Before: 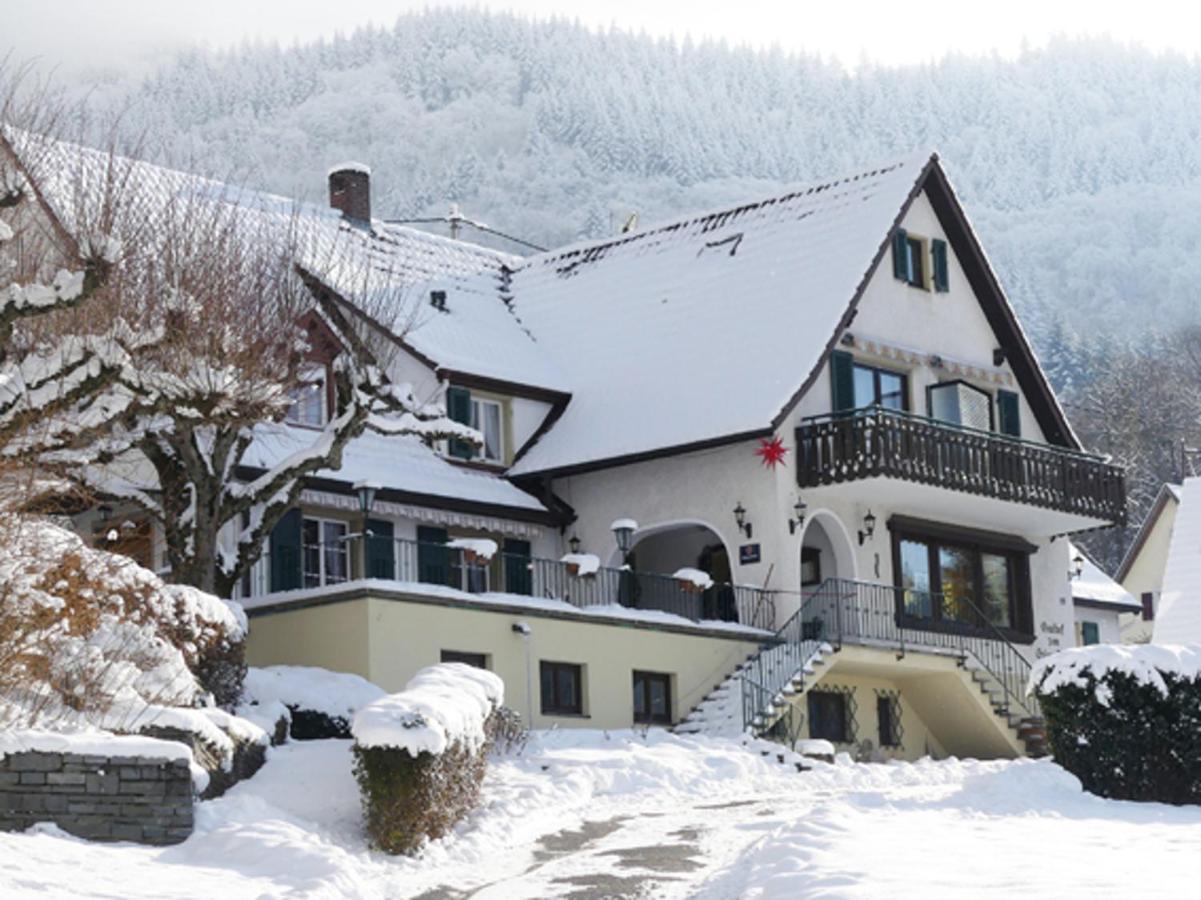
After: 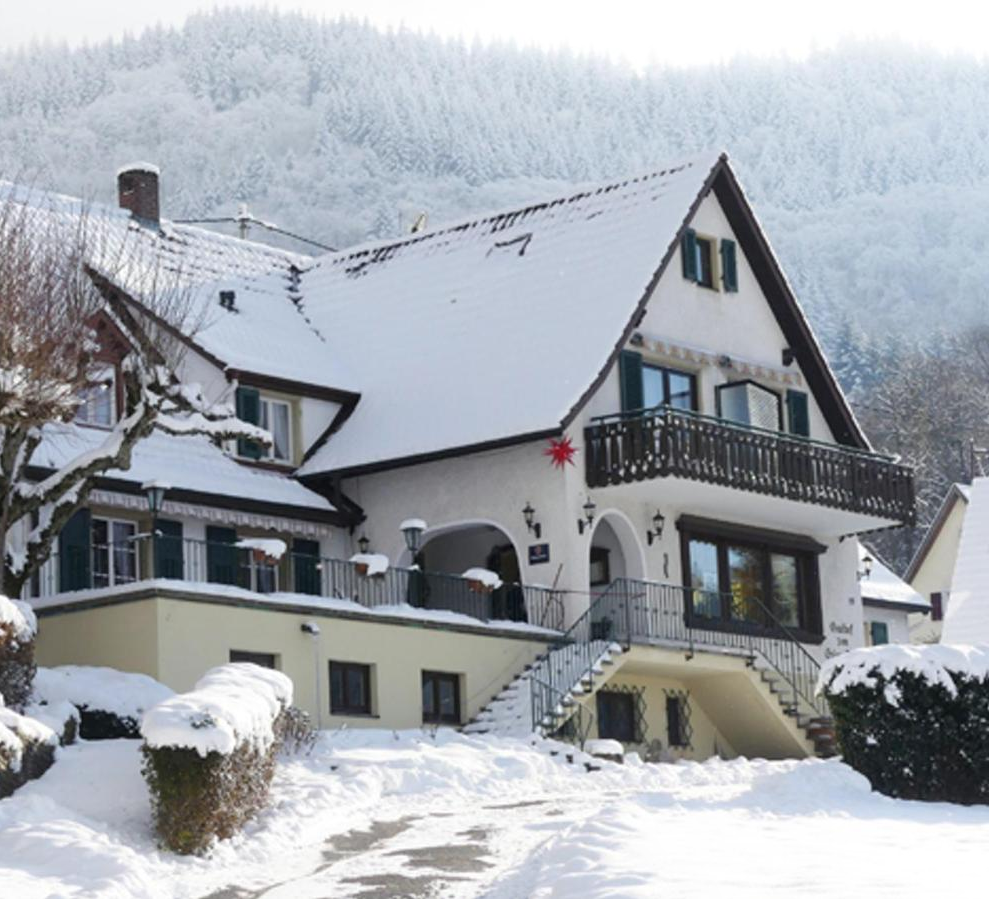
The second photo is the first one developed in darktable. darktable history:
crop: left 17.582%, bottom 0.031%
bloom: size 3%, threshold 100%, strength 0%
